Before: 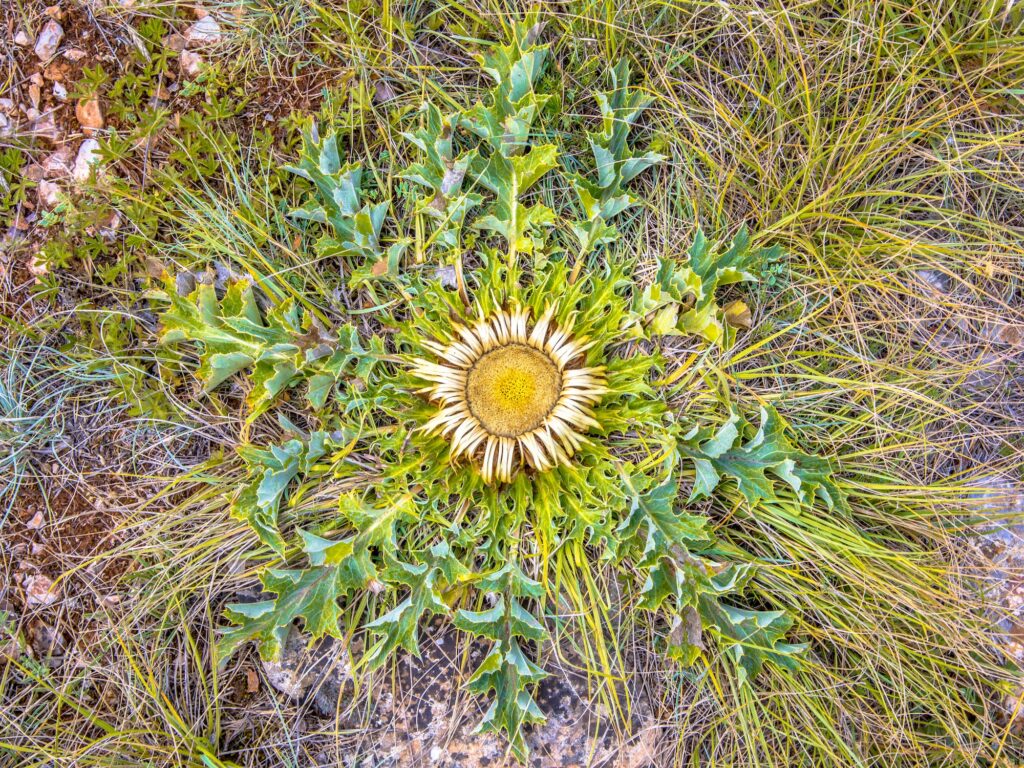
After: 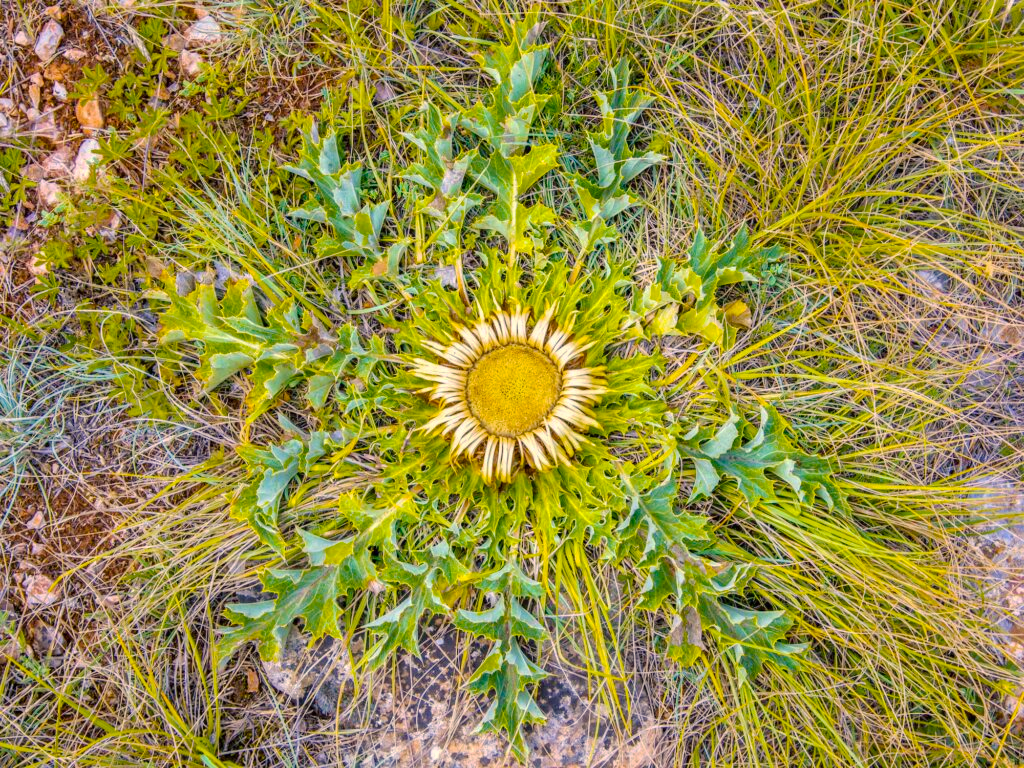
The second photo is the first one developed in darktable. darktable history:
base curve: curves: ch0 [(0, 0) (0.235, 0.266) (0.503, 0.496) (0.786, 0.72) (1, 1)], preserve colors none
color balance rgb: shadows lift › luminance -7.359%, shadows lift › chroma 2.374%, shadows lift › hue 201.67°, highlights gain › chroma 3.091%, highlights gain › hue 76.79°, perceptual saturation grading › global saturation 25.059%, global vibrance 20%
